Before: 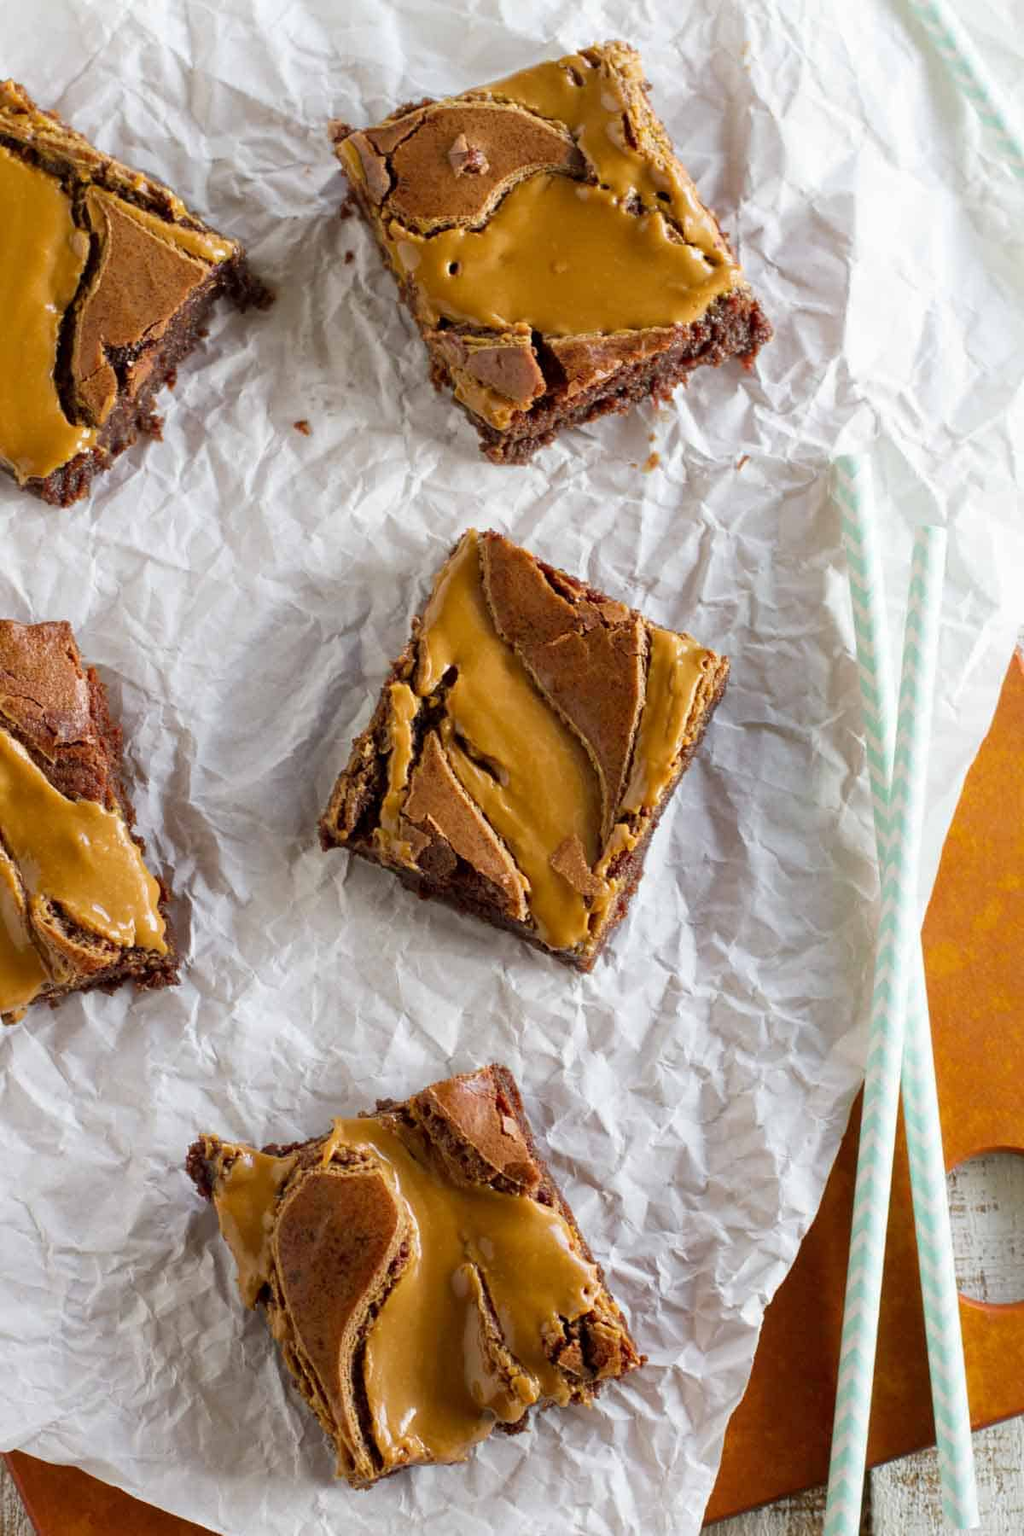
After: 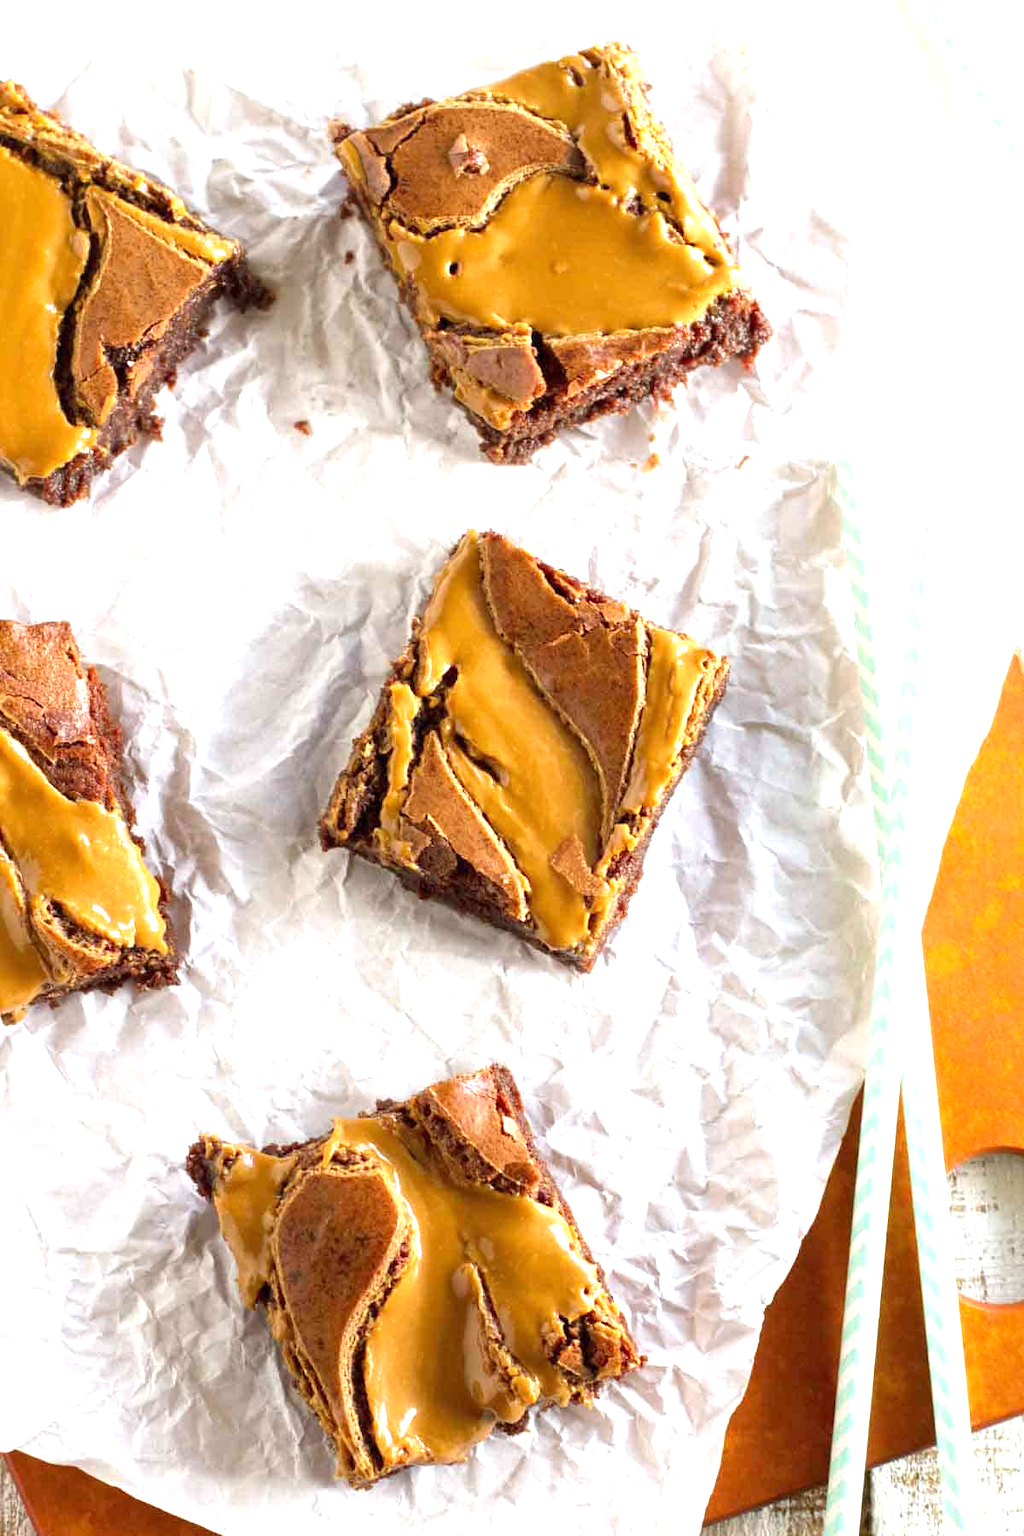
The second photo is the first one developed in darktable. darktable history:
tone equalizer: -7 EV 0.113 EV, edges refinement/feathering 500, mask exposure compensation -1.57 EV, preserve details no
exposure: black level correction 0, exposure 1.098 EV, compensate highlight preservation false
